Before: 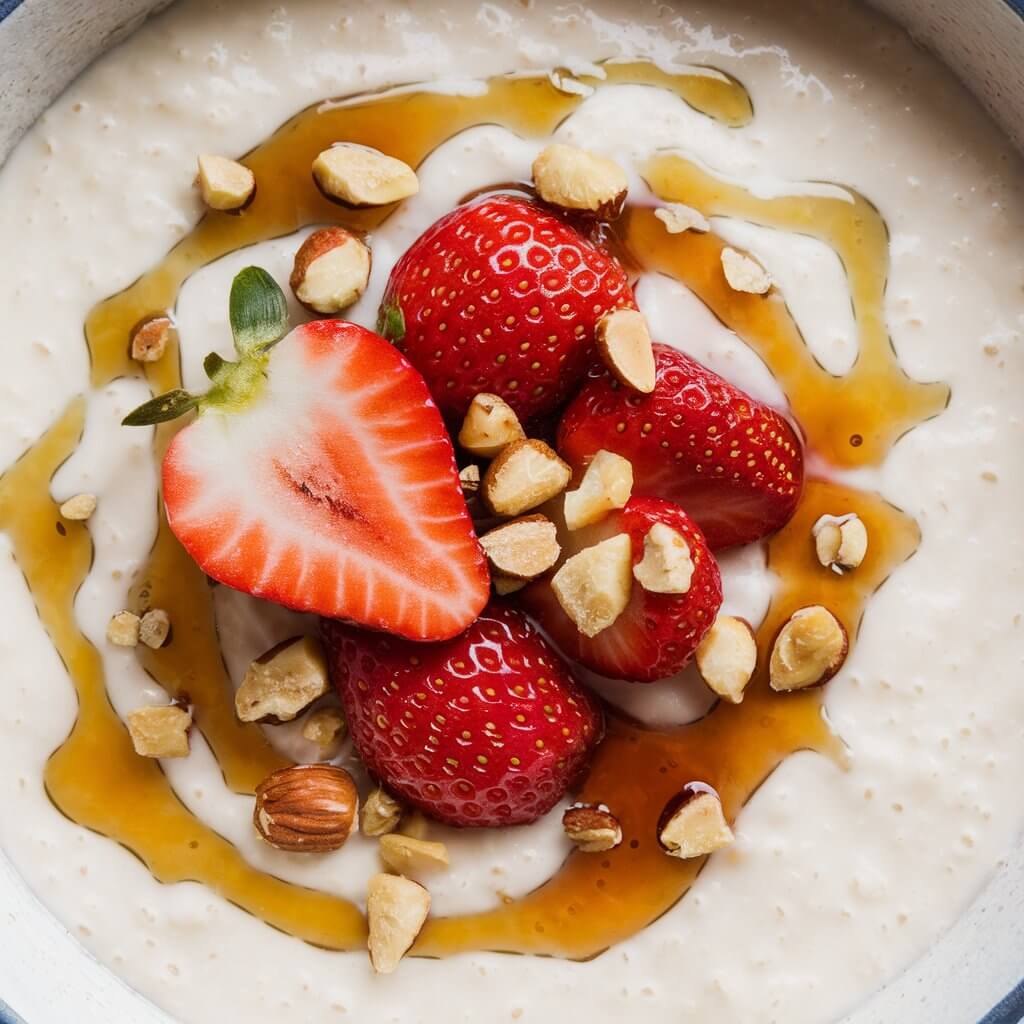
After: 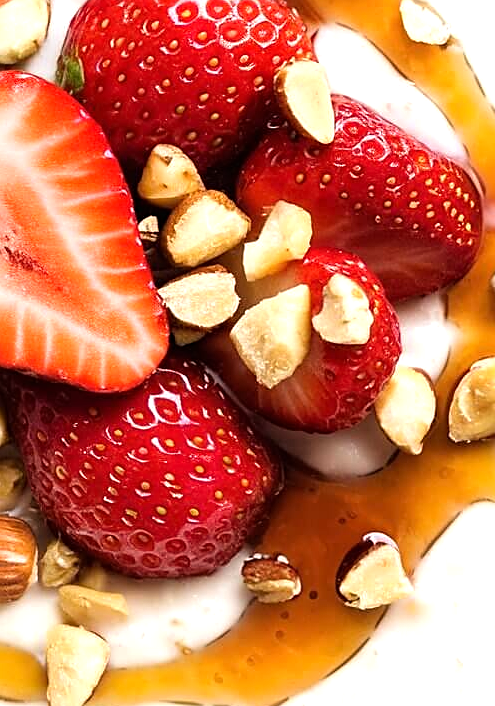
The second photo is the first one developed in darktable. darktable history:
crop: left 31.356%, top 24.351%, right 20.303%, bottom 6.61%
tone equalizer: -8 EV -0.734 EV, -7 EV -0.727 EV, -6 EV -0.613 EV, -5 EV -0.407 EV, -3 EV 0.386 EV, -2 EV 0.6 EV, -1 EV 0.681 EV, +0 EV 0.757 EV
sharpen: on, module defaults
